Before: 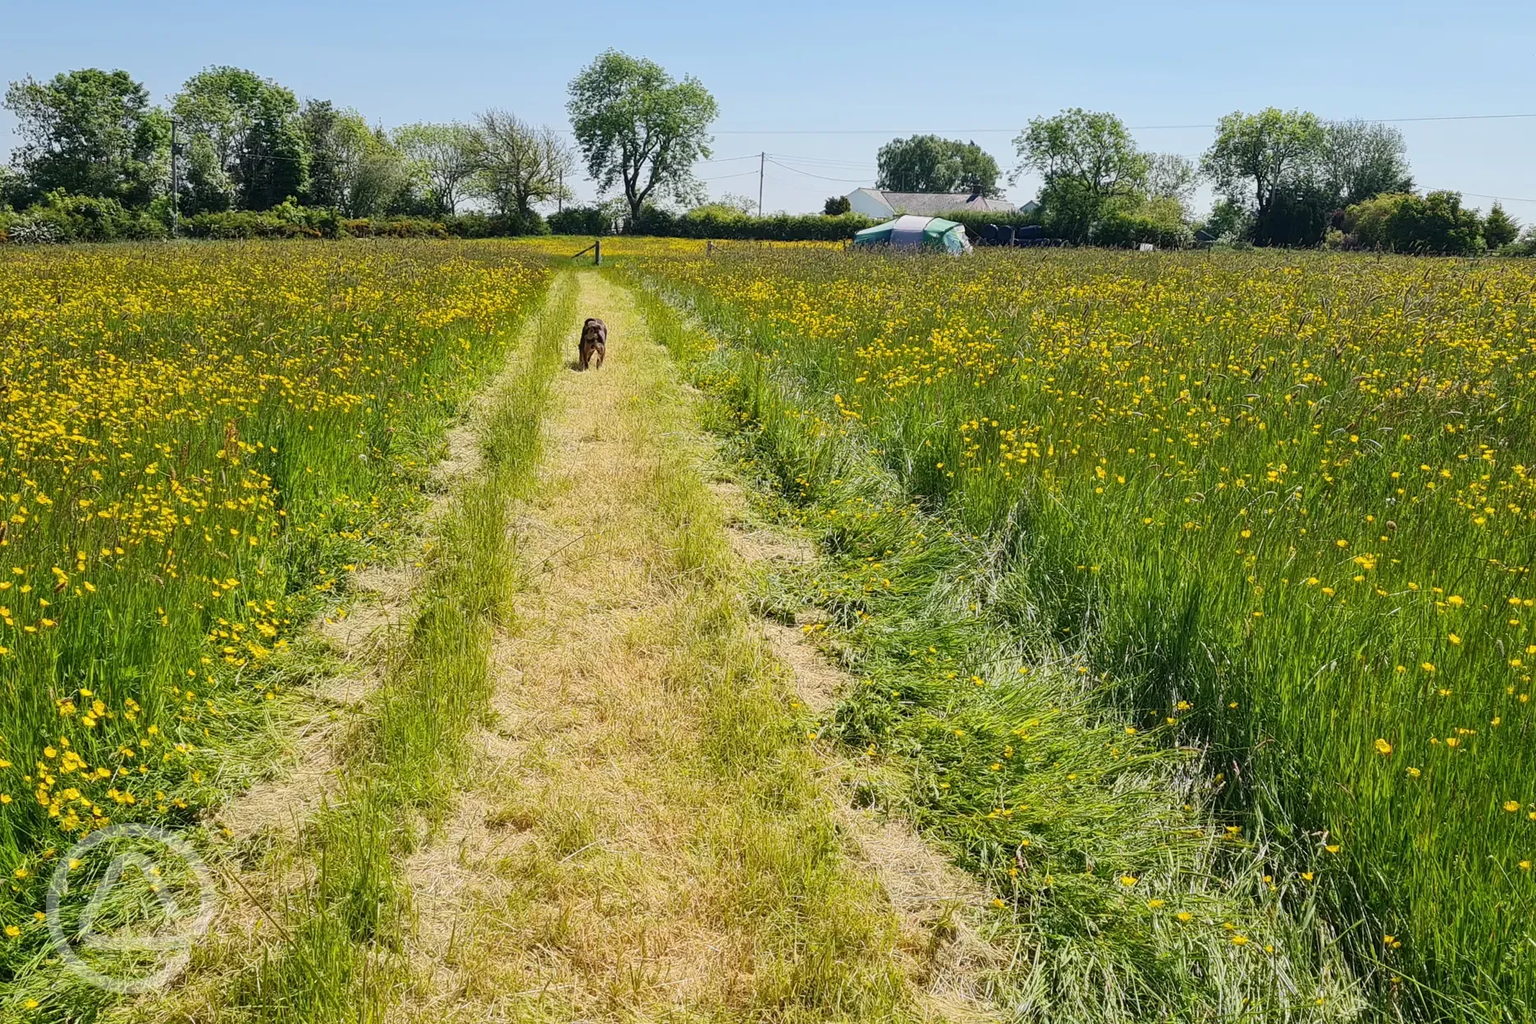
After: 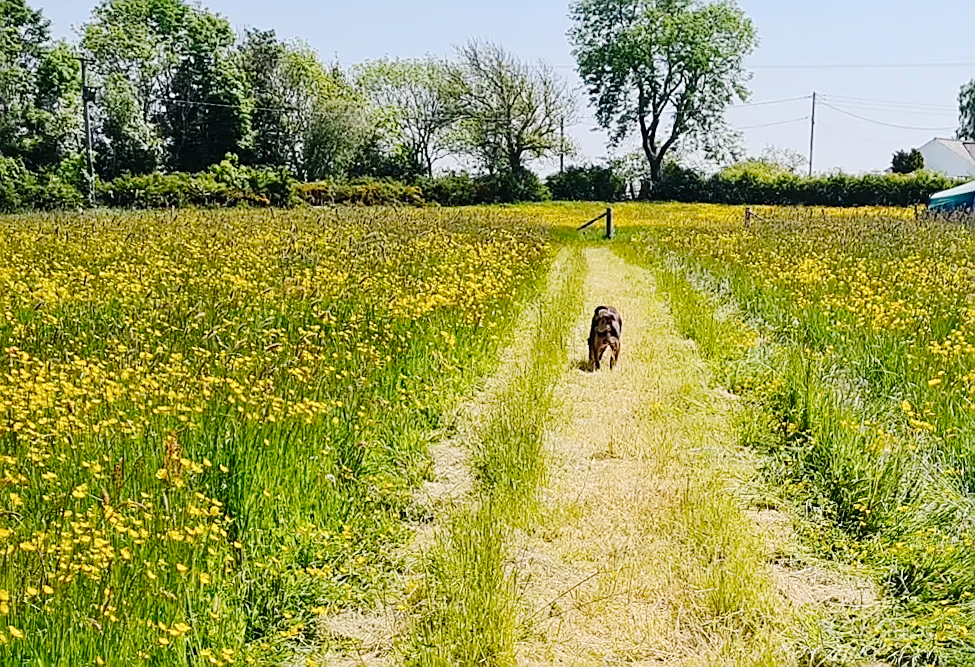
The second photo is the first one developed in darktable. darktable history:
tone curve: curves: ch0 [(0, 0) (0.003, 0.013) (0.011, 0.016) (0.025, 0.021) (0.044, 0.029) (0.069, 0.039) (0.1, 0.056) (0.136, 0.085) (0.177, 0.14) (0.224, 0.201) (0.277, 0.28) (0.335, 0.372) (0.399, 0.475) (0.468, 0.567) (0.543, 0.643) (0.623, 0.722) (0.709, 0.801) (0.801, 0.859) (0.898, 0.927) (1, 1)], preserve colors none
rotate and perspective: rotation 0.074°, lens shift (vertical) 0.096, lens shift (horizontal) -0.041, crop left 0.043, crop right 0.952, crop top 0.024, crop bottom 0.979
white balance: red 1.009, blue 1.027
sharpen: on, module defaults
crop and rotate: left 3.047%, top 7.509%, right 42.236%, bottom 37.598%
